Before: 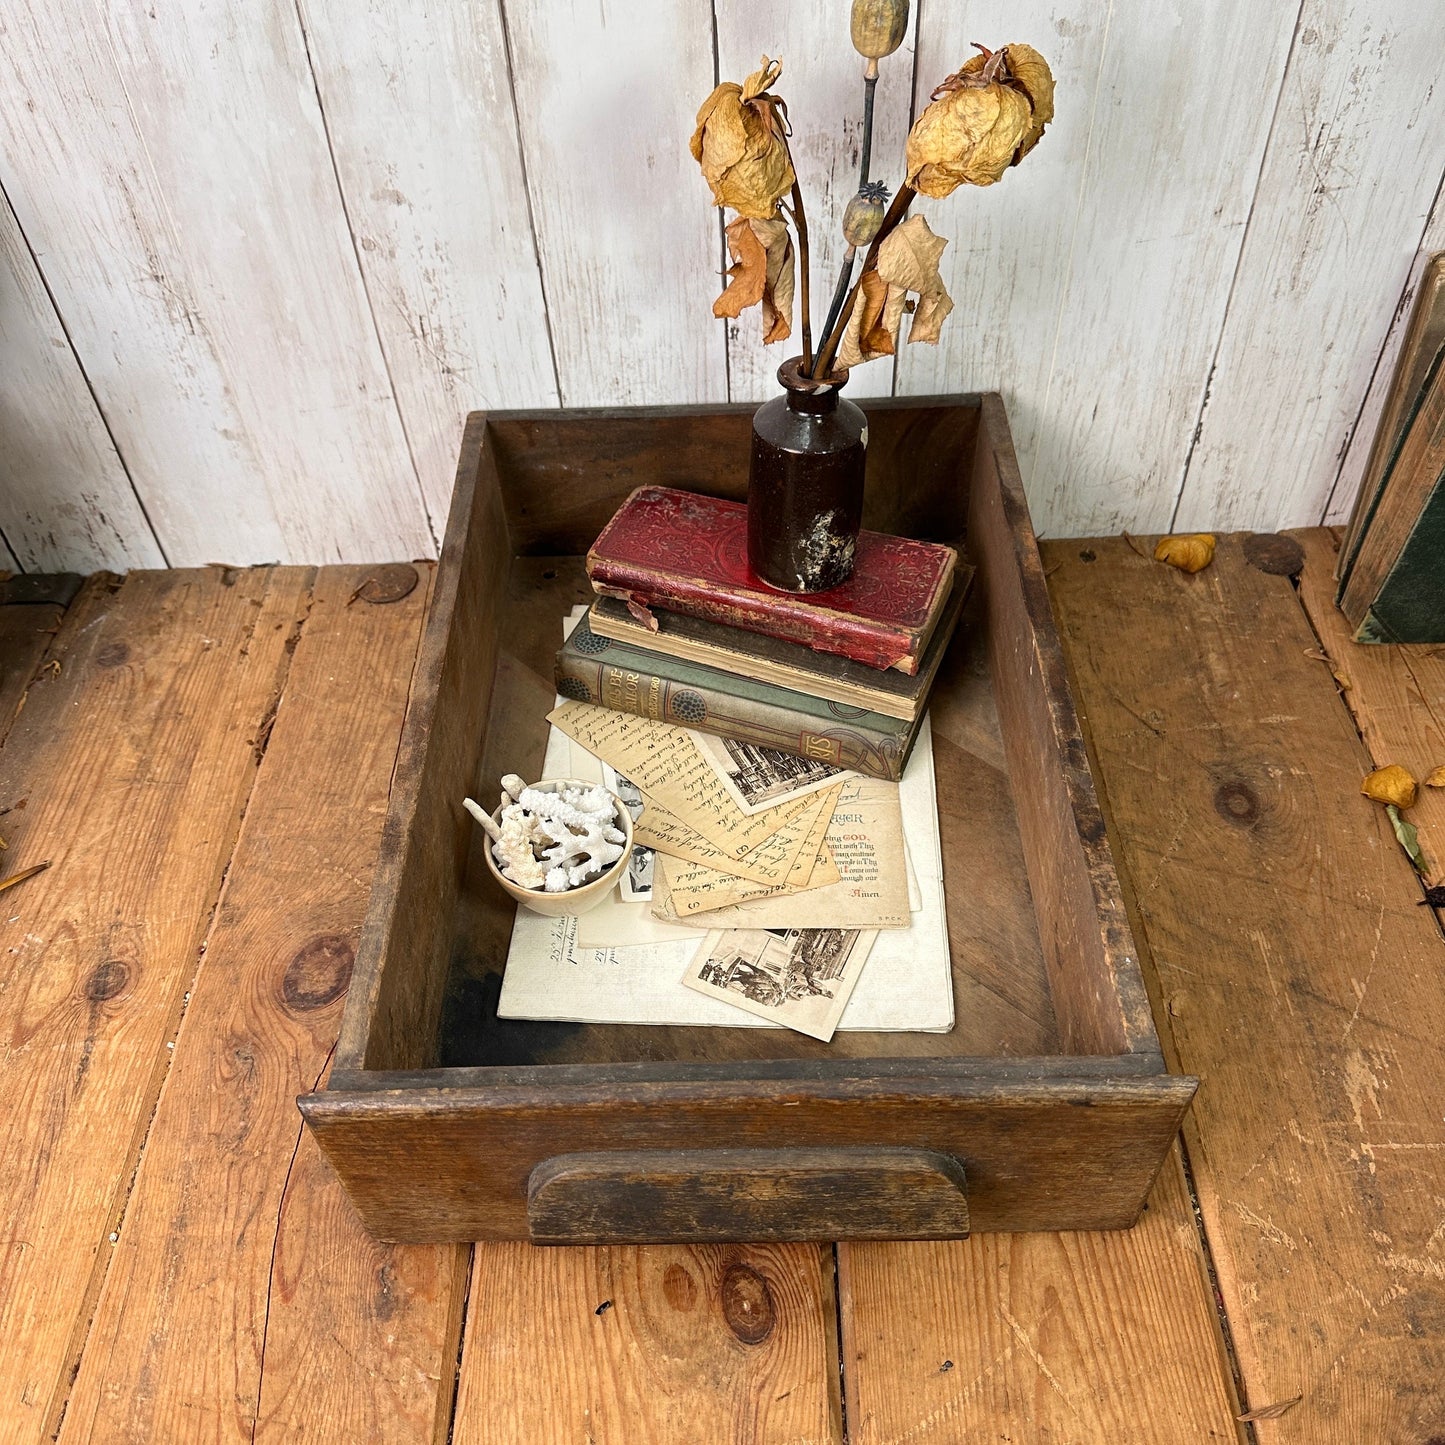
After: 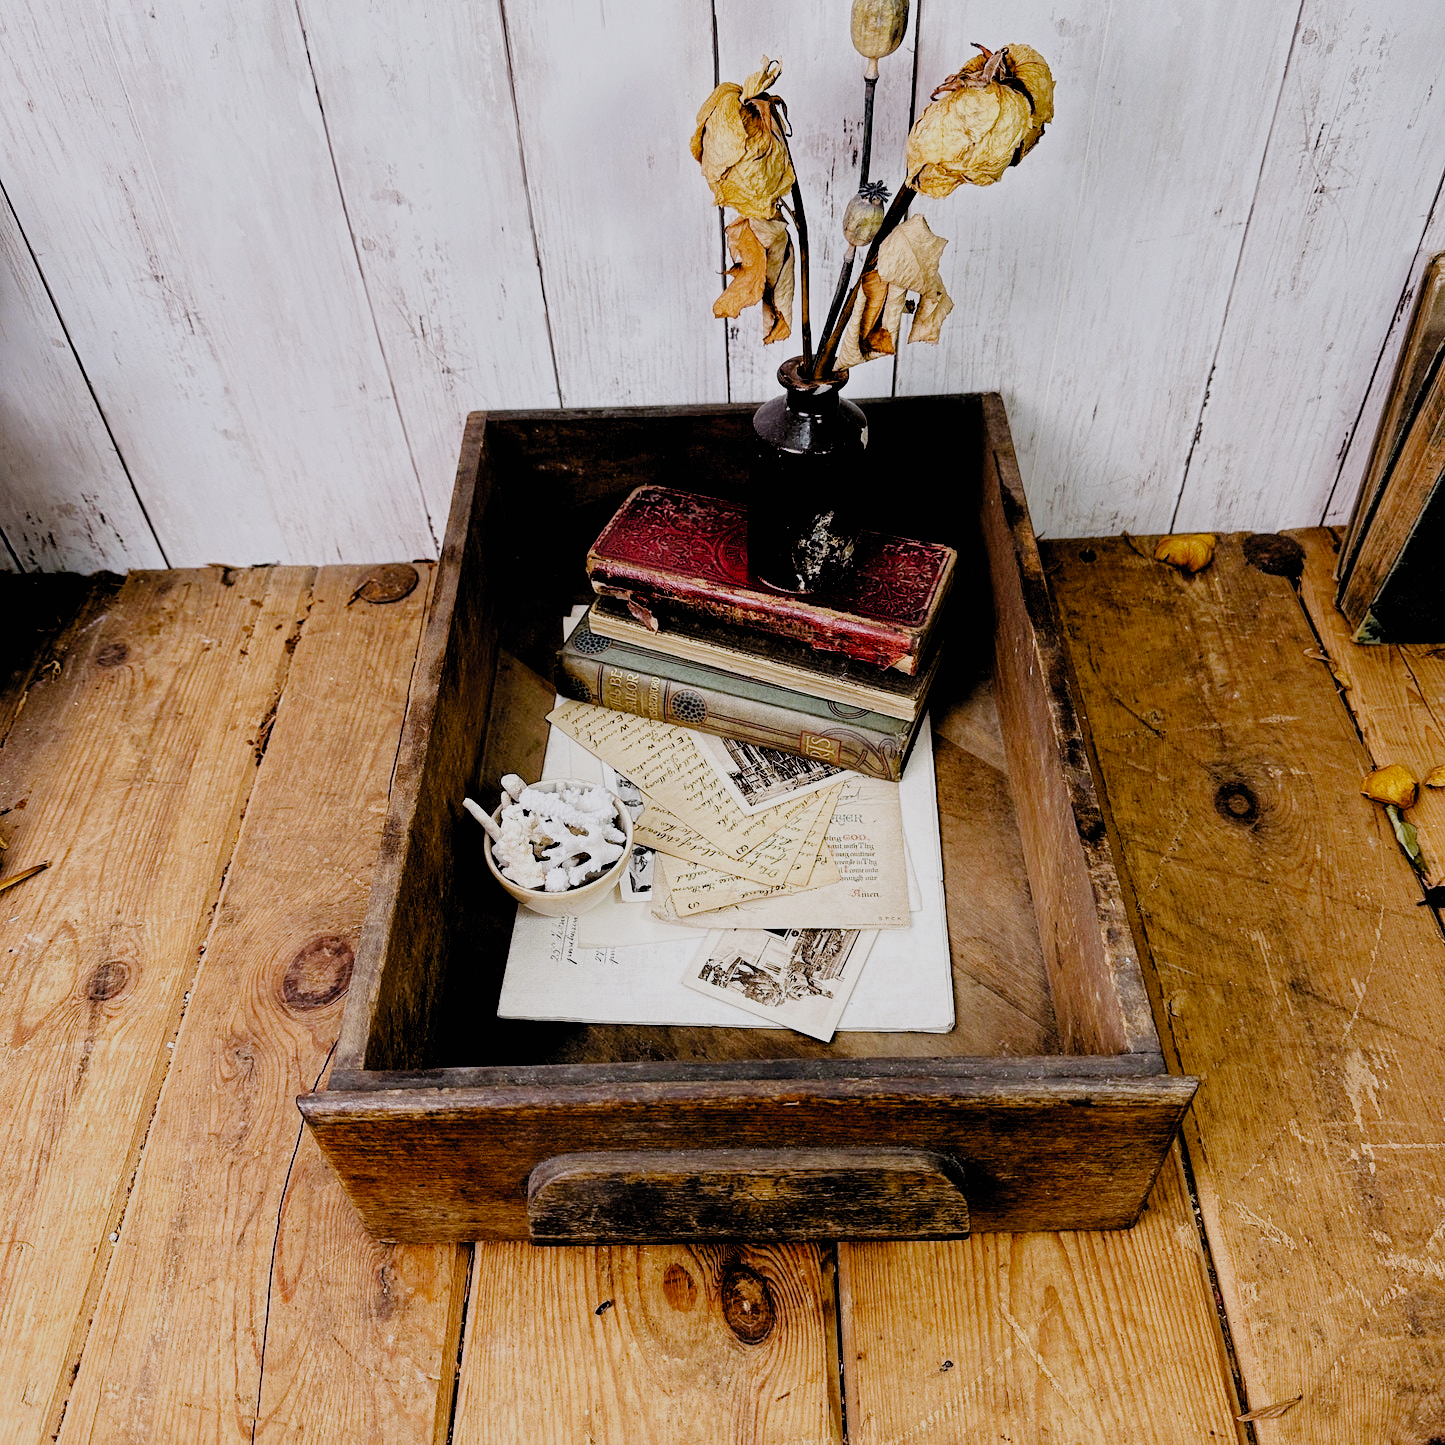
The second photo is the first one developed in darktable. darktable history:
white balance: red 1.004, blue 1.096
filmic rgb: black relative exposure -2.85 EV, white relative exposure 4.56 EV, hardness 1.77, contrast 1.25, preserve chrominance no, color science v5 (2021)
